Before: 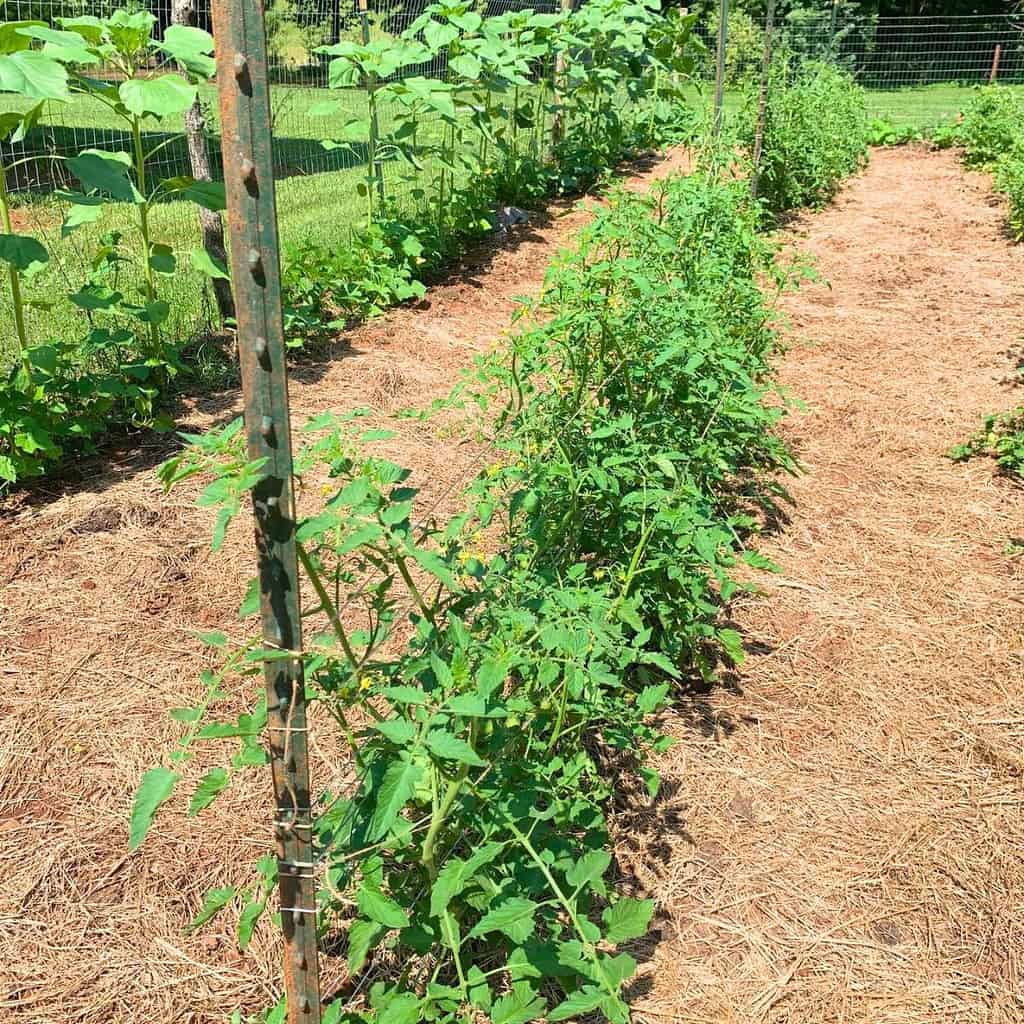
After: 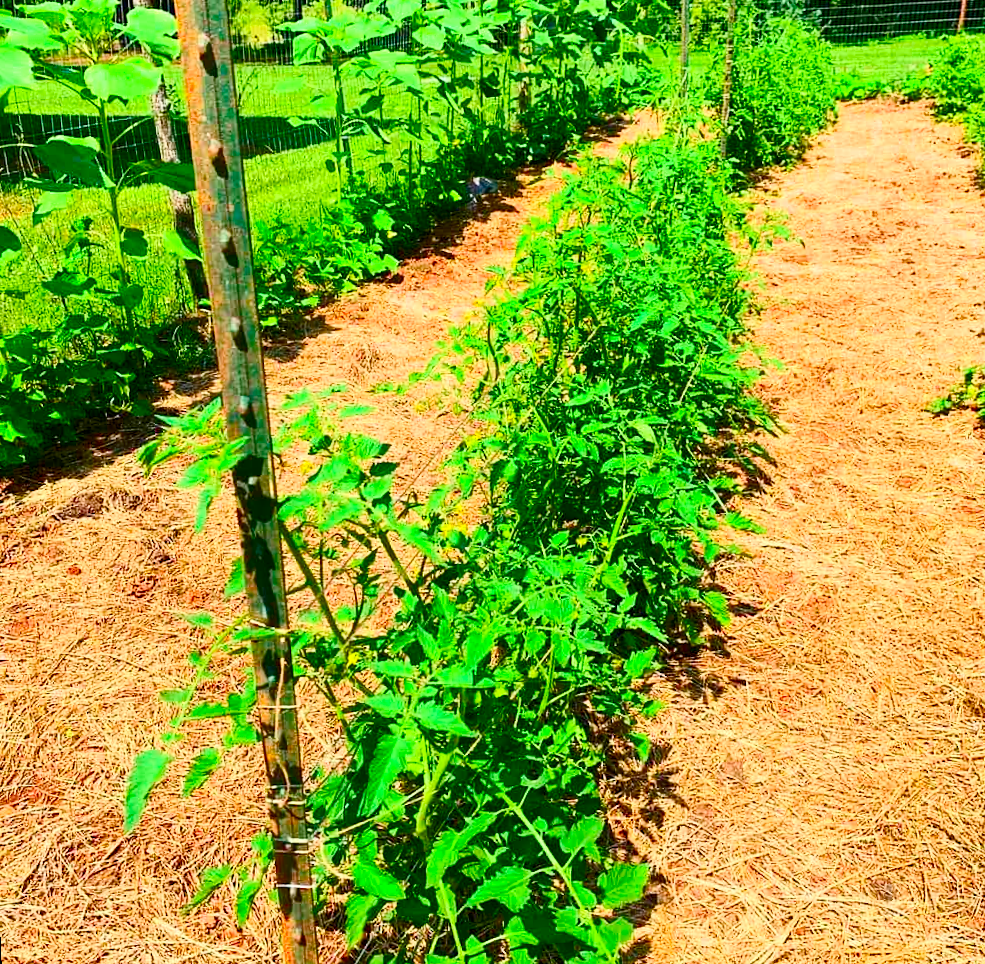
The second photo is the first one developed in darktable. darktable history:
color balance rgb: perceptual saturation grading › global saturation 20%, perceptual saturation grading › highlights -25%, perceptual saturation grading › shadows 50%
exposure: black level correction 0.001, compensate highlight preservation false
contrast brightness saturation: contrast 0.26, brightness 0.02, saturation 0.87
rotate and perspective: rotation -2.12°, lens shift (vertical) 0.009, lens shift (horizontal) -0.008, automatic cropping original format, crop left 0.036, crop right 0.964, crop top 0.05, crop bottom 0.959
